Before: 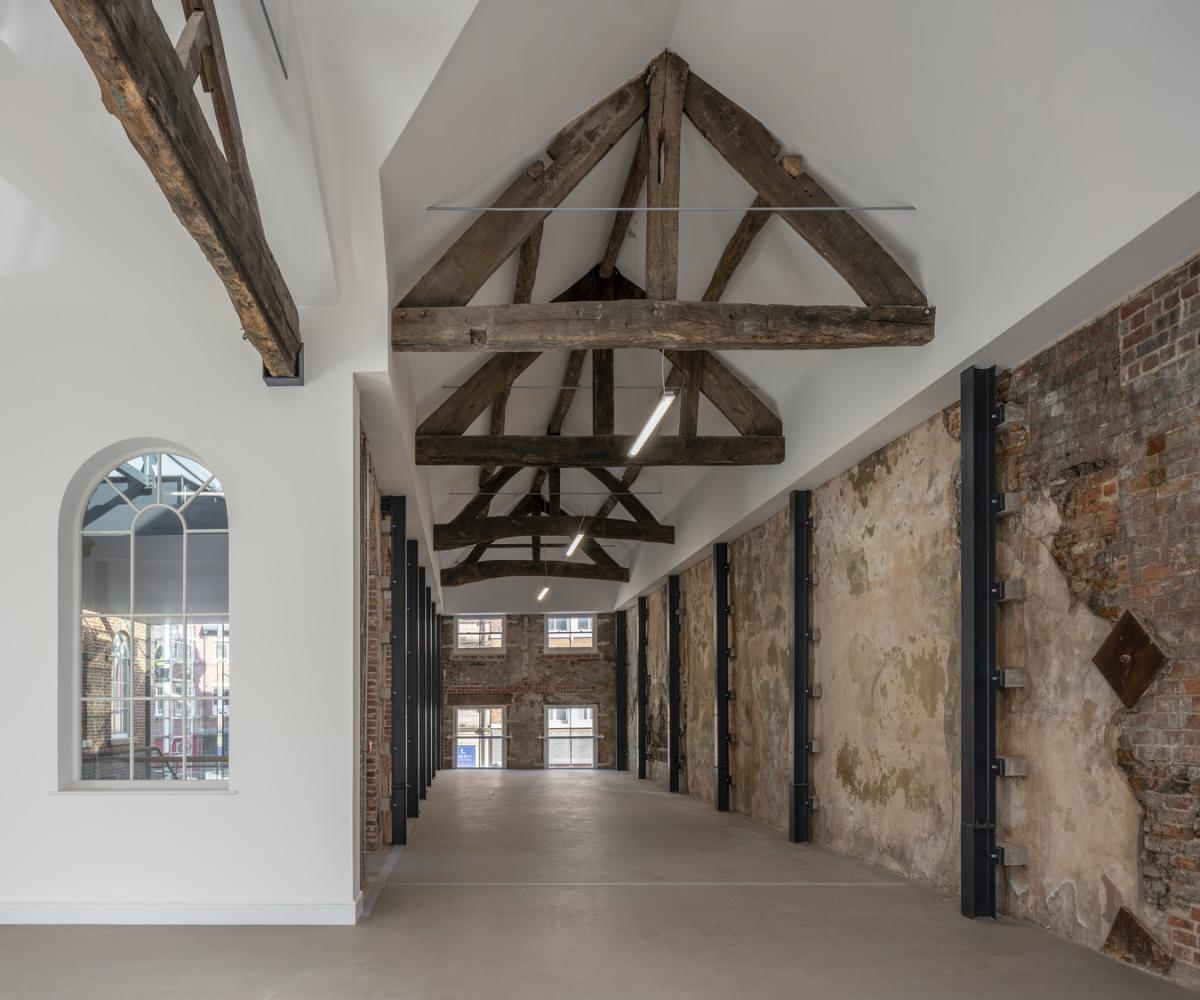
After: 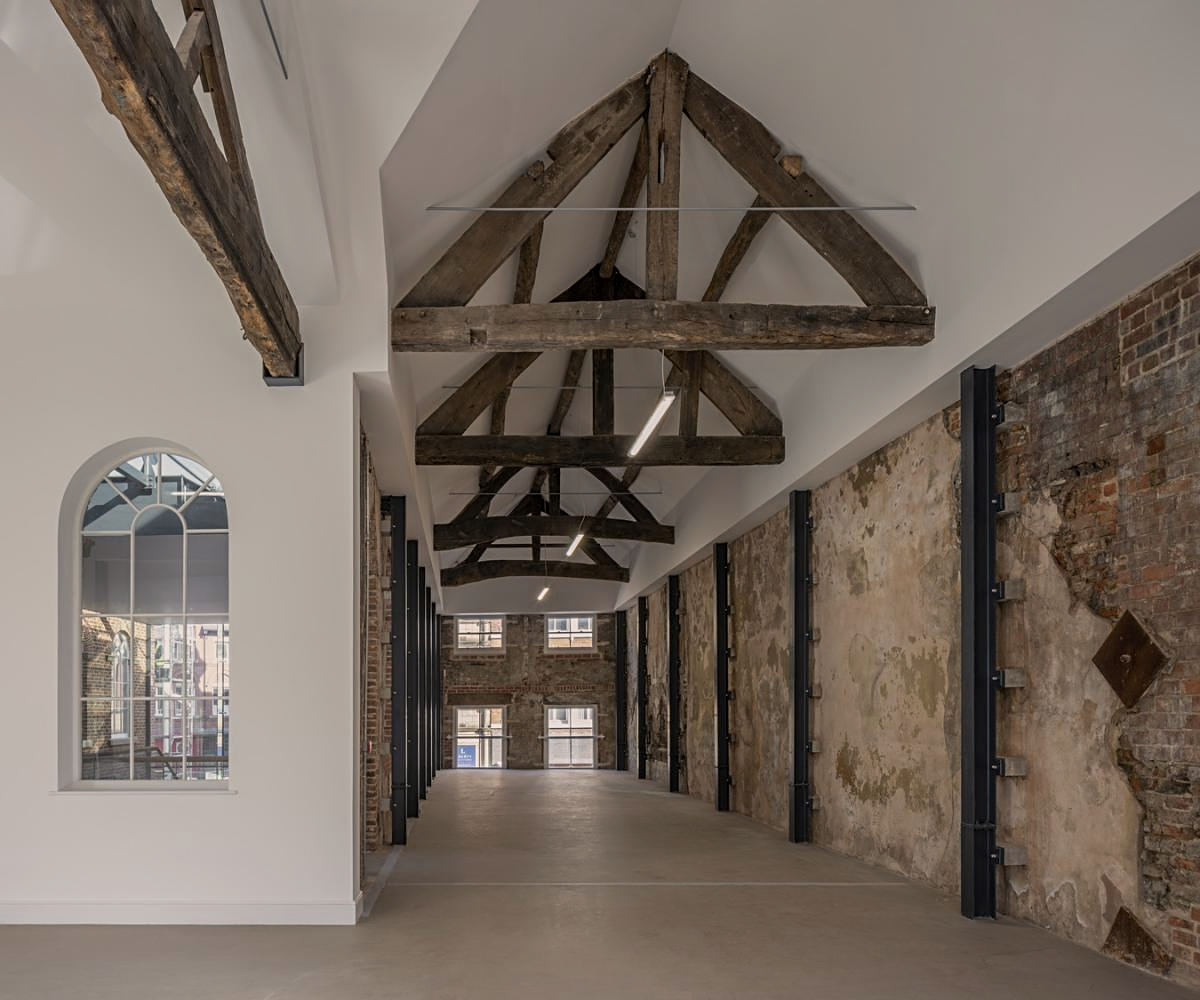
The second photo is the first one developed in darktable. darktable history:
color correction: highlights a* 3.68, highlights b* 5.12
sharpen: radius 2.509, amount 0.333
exposure: exposure -0.378 EV, compensate highlight preservation false
